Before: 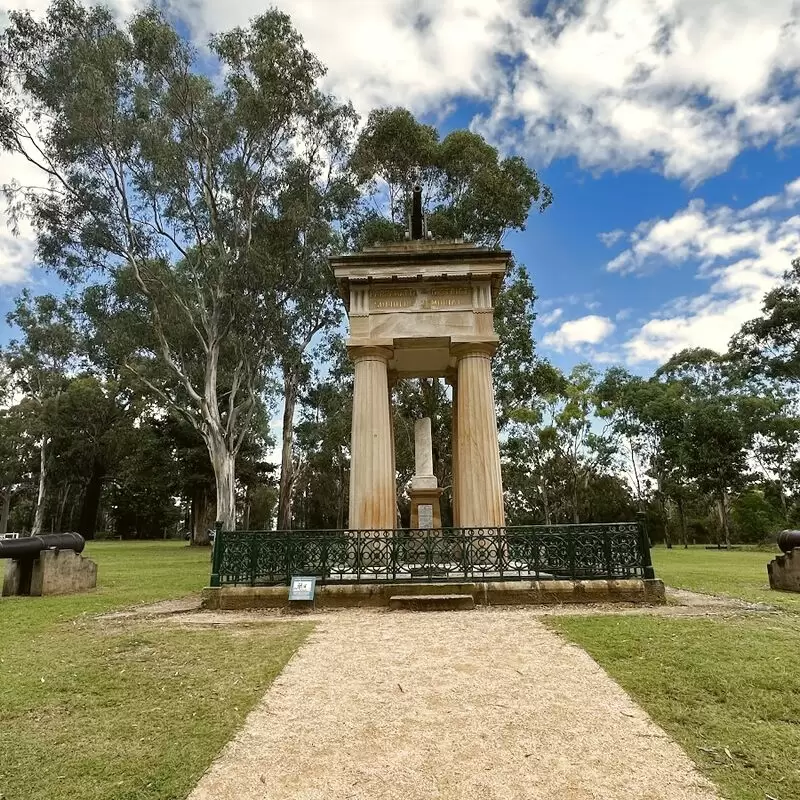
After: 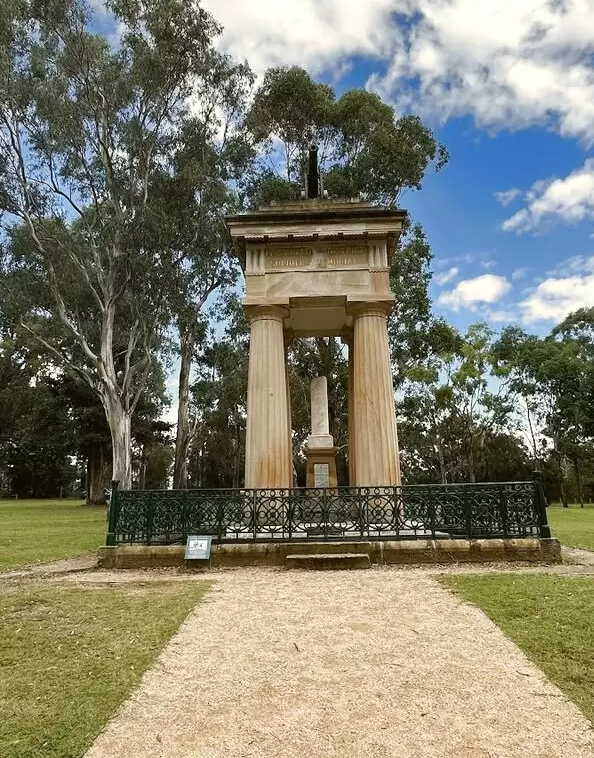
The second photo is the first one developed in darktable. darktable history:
crop and rotate: left 13.092%, top 5.235%, right 12.562%
